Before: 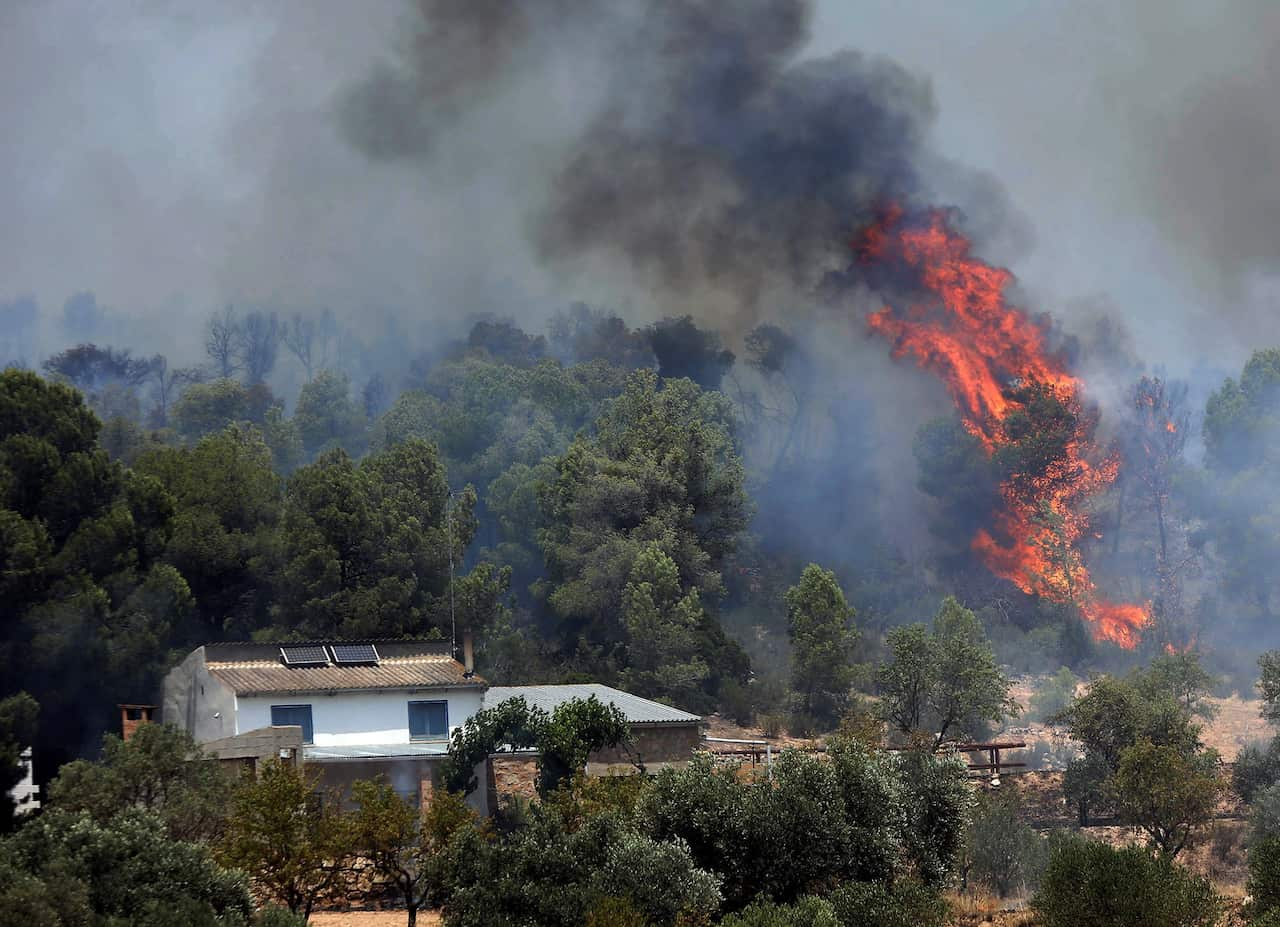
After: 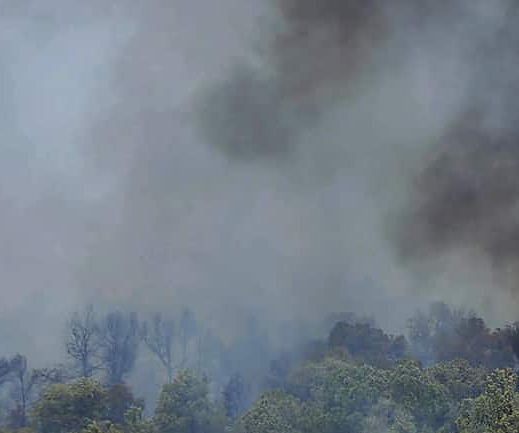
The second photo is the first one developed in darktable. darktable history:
sharpen: on, module defaults
crop and rotate: left 10.975%, top 0.075%, right 48.469%, bottom 53.181%
